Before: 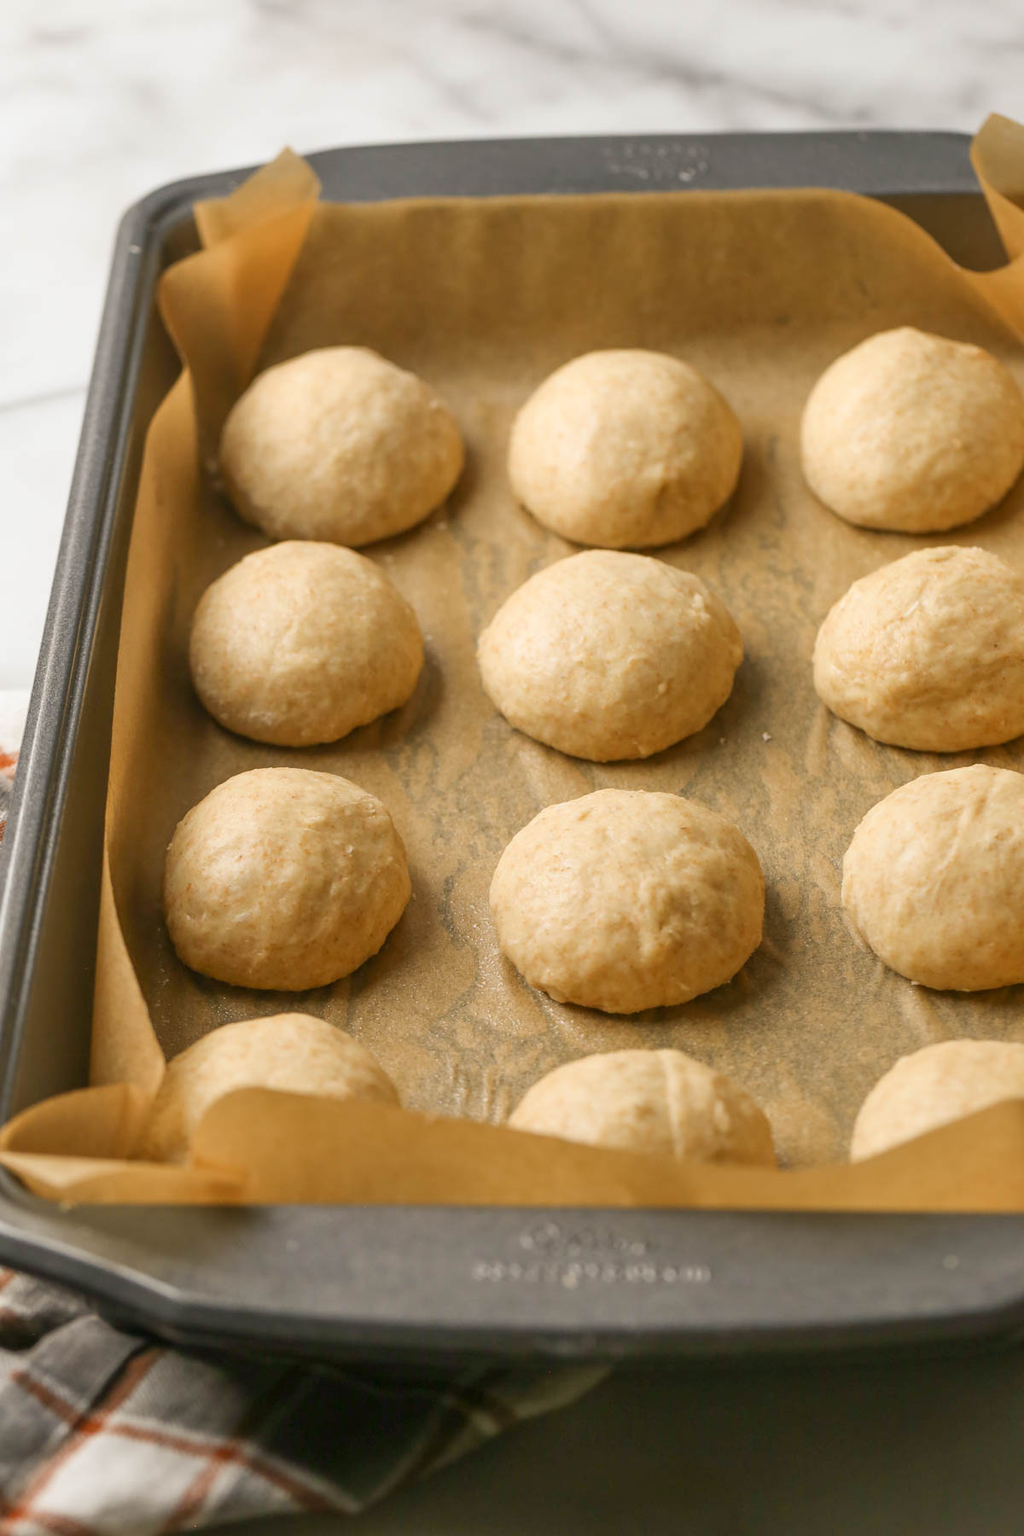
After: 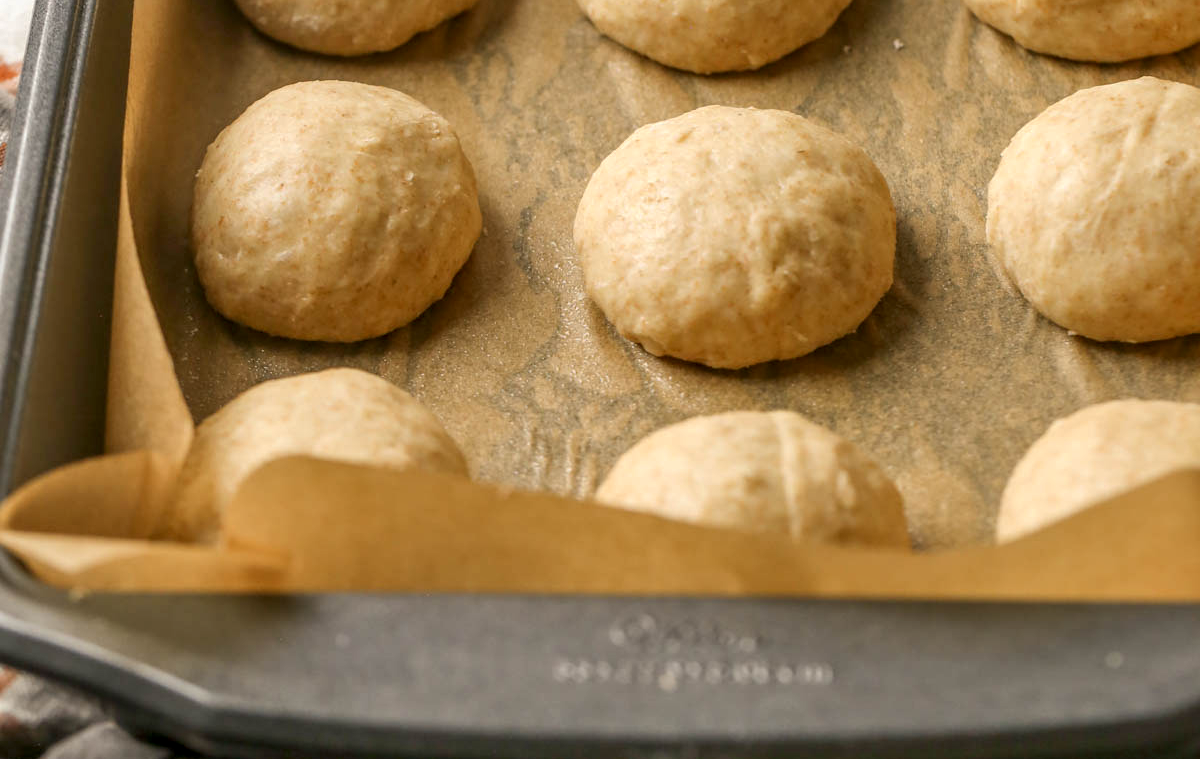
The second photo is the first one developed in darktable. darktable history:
local contrast: detail 130%
shadows and highlights: shadows 10, white point adjustment 1, highlights -40
crop: top 45.551%, bottom 12.262%
